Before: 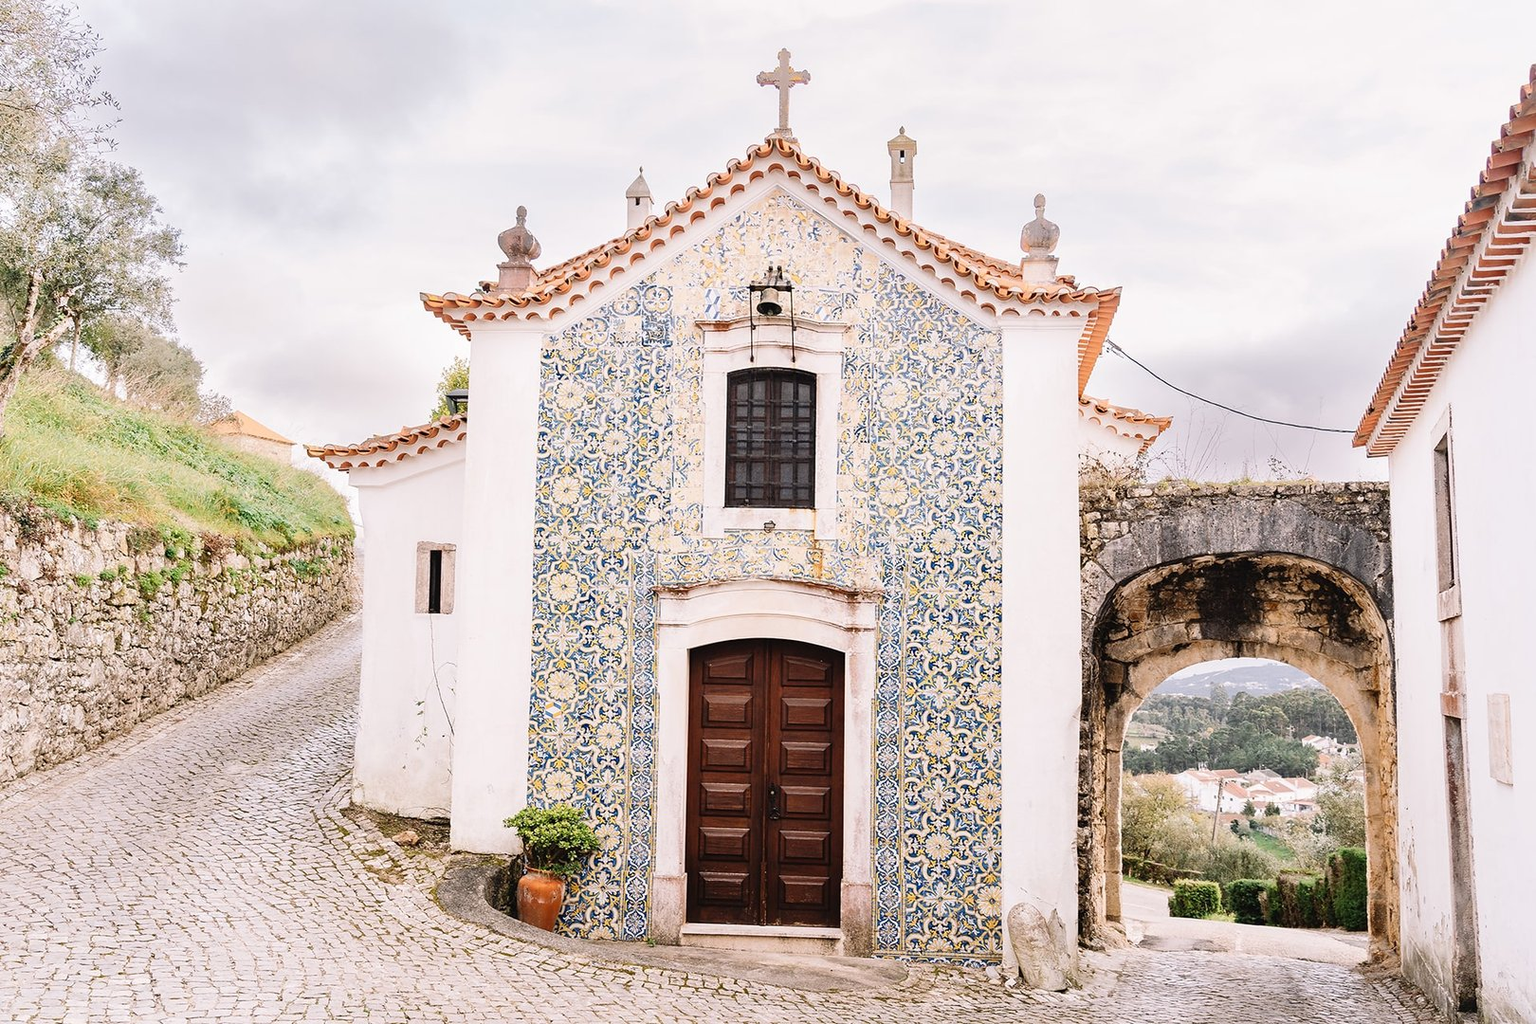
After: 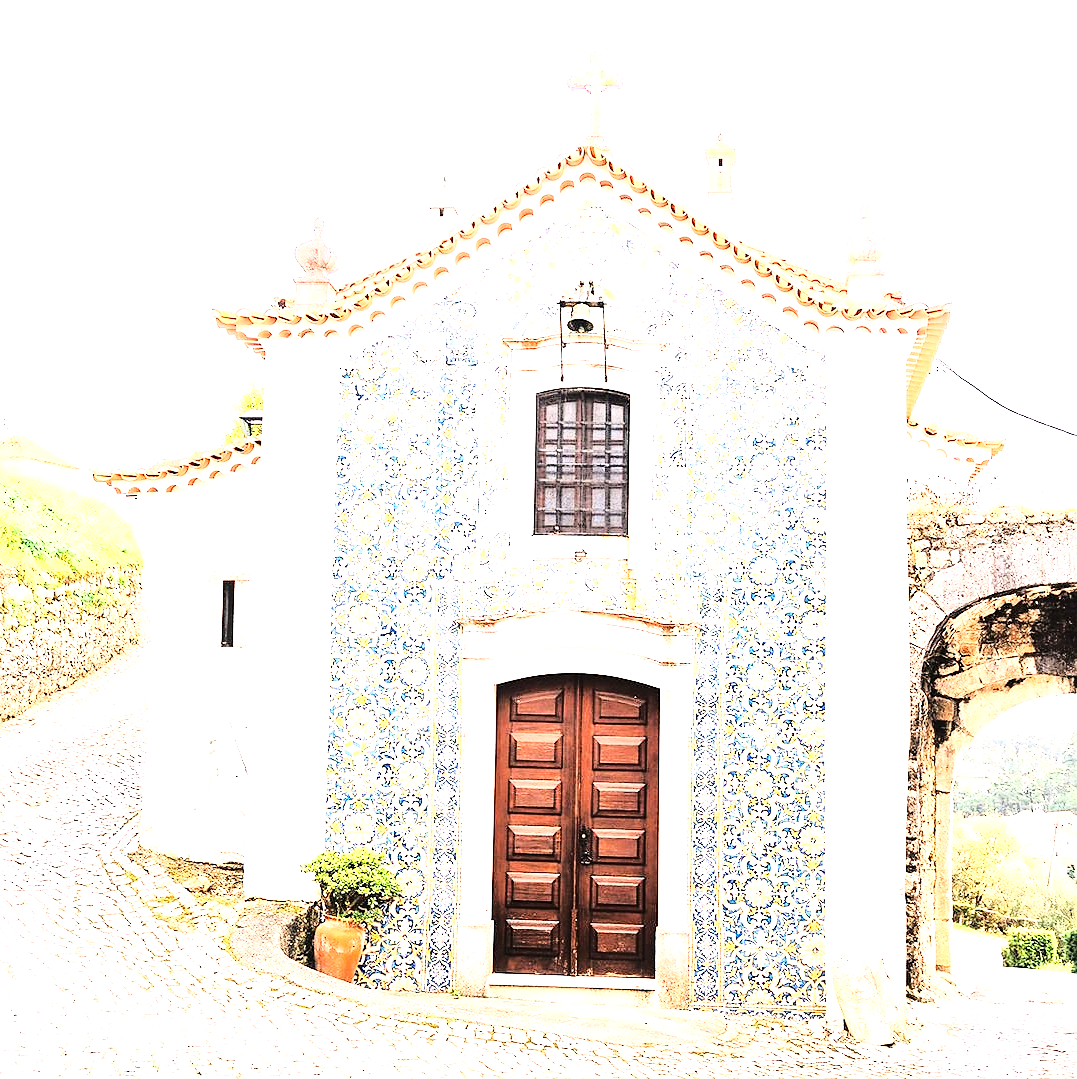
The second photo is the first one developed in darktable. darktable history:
crop and rotate: left 14.312%, right 19.162%
exposure: black level correction 0, exposure 1.095 EV, compensate exposure bias true, compensate highlight preservation false
sharpen: radius 1.024, threshold 0.937
base curve: curves: ch0 [(0, 0) (0.028, 0.03) (0.121, 0.232) (0.46, 0.748) (0.859, 0.968) (1, 1)]
tone equalizer: -8 EV -1.1 EV, -7 EV -1.02 EV, -6 EV -0.85 EV, -5 EV -0.614 EV, -3 EV 0.608 EV, -2 EV 0.884 EV, -1 EV 1.01 EV, +0 EV 1.06 EV
